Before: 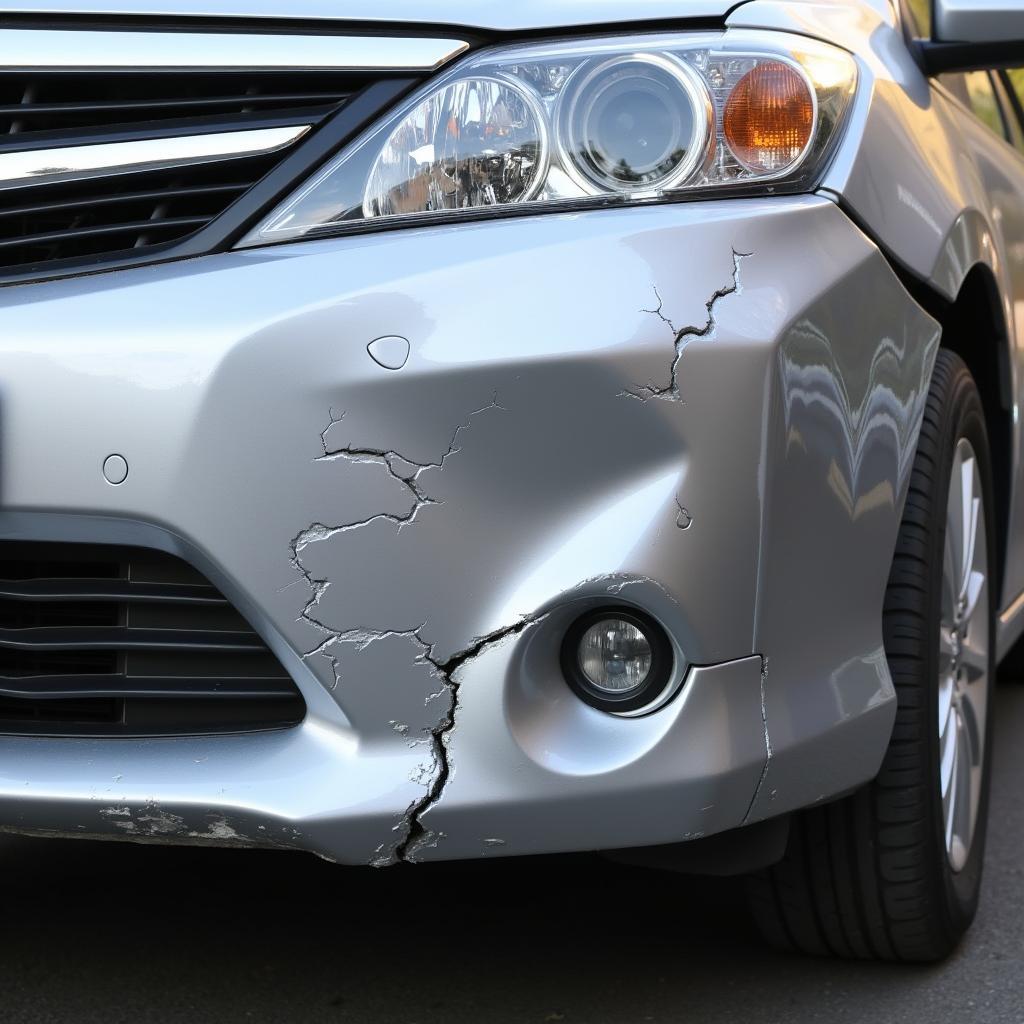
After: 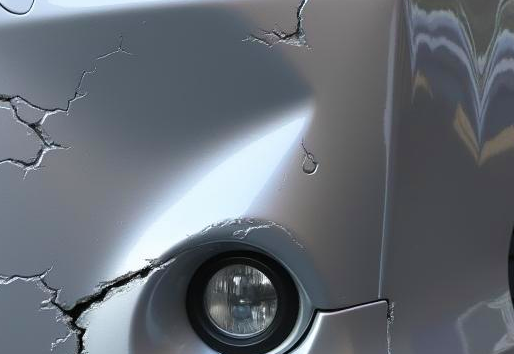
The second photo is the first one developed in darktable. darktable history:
crop: left 36.607%, top 34.735%, right 13.146%, bottom 30.611%
velvia: on, module defaults
